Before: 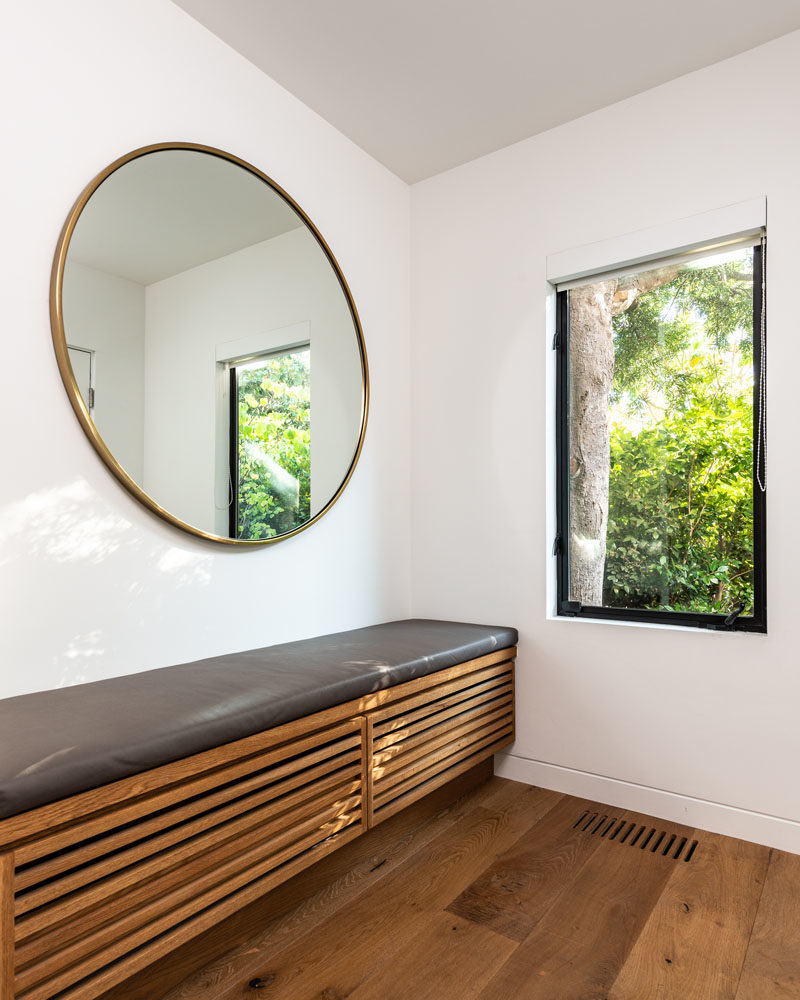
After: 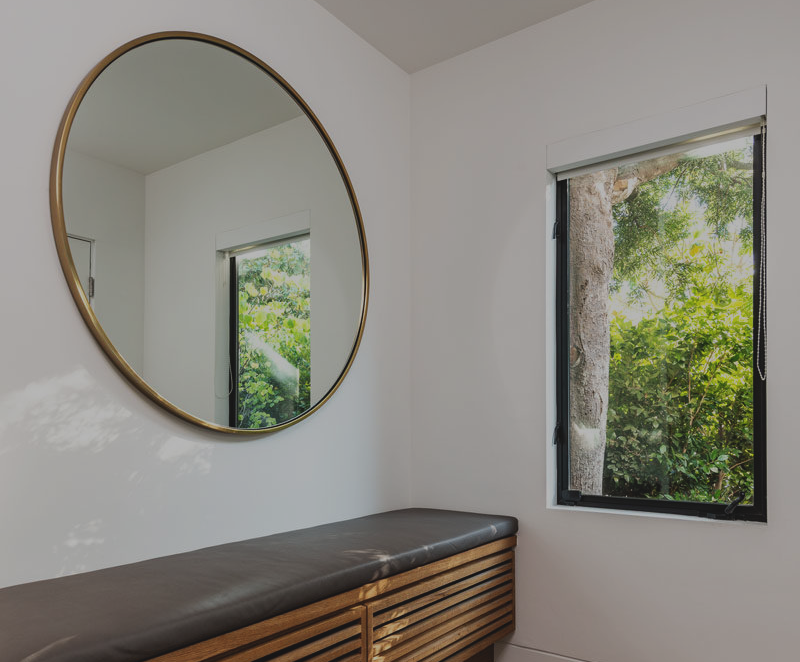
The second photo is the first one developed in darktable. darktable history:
exposure: black level correction -0.016, exposure -1.109 EV, compensate highlight preservation false
crop: top 11.129%, bottom 22.58%
